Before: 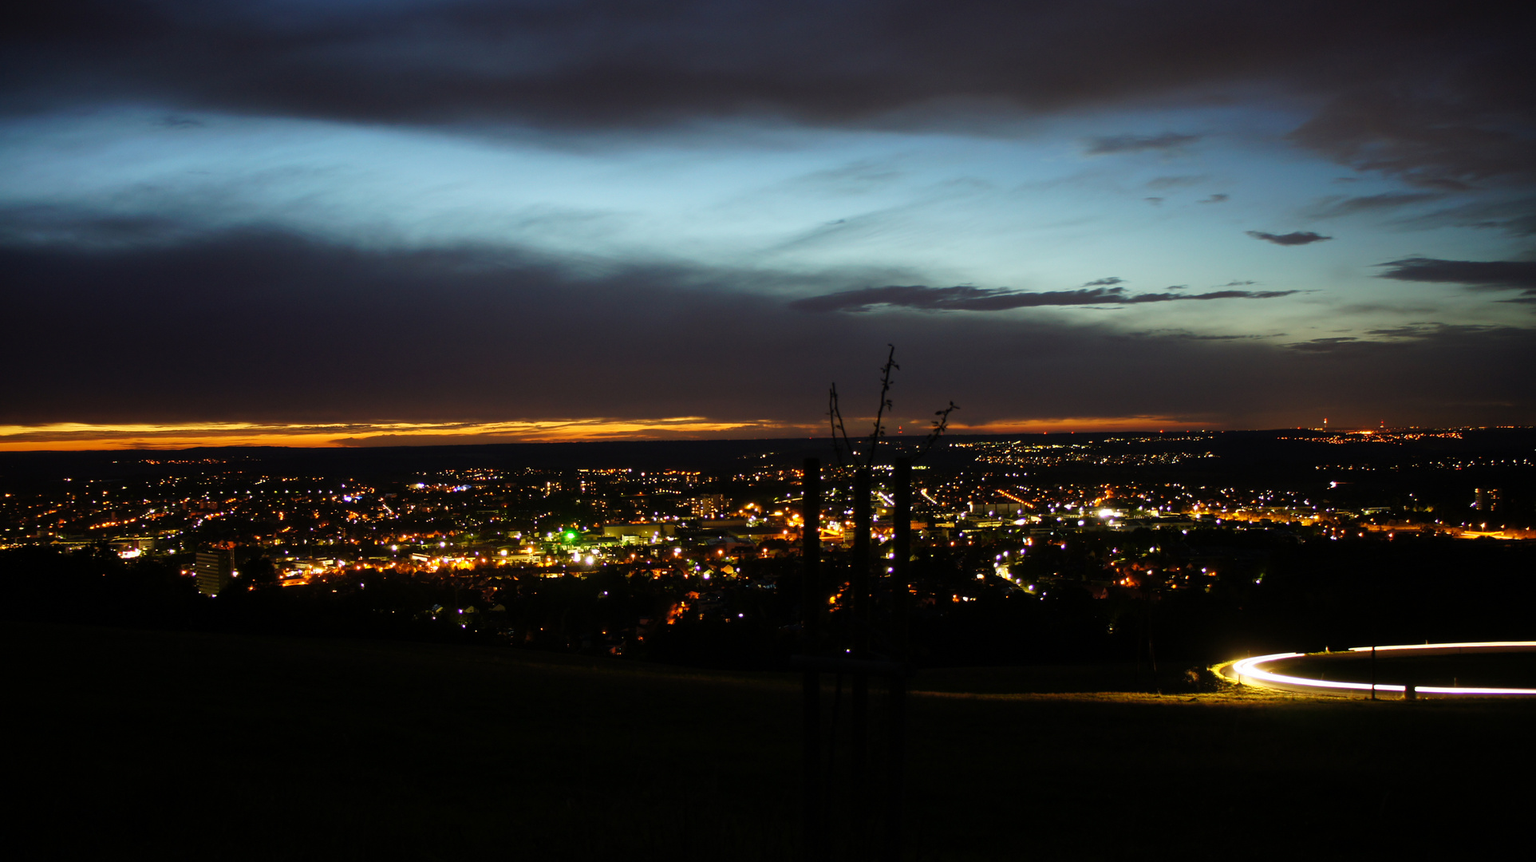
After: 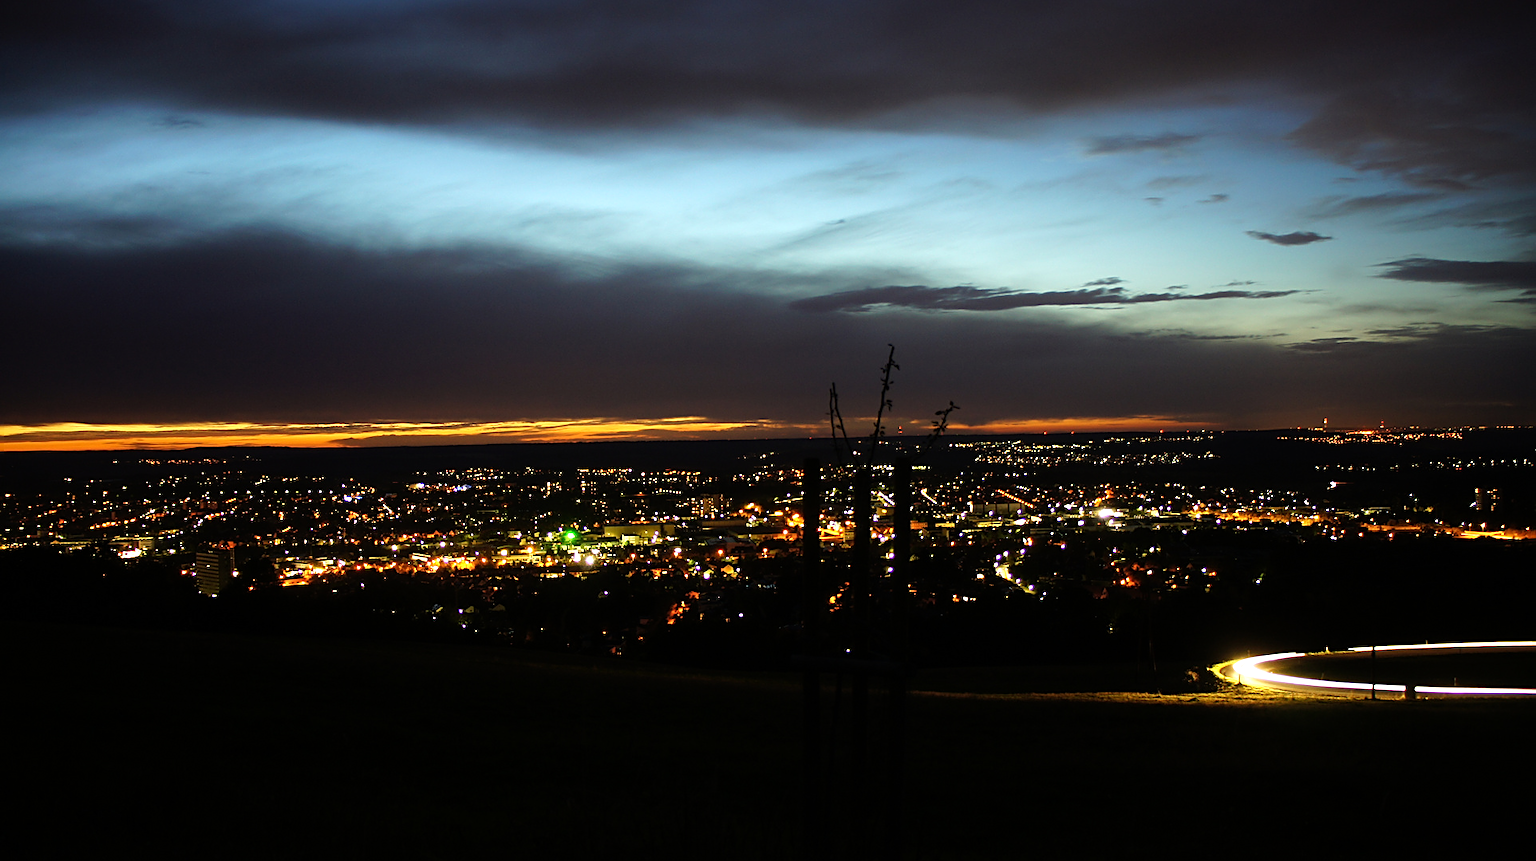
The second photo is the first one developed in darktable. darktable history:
sharpen: on, module defaults
tone equalizer: -8 EV -0.398 EV, -7 EV -0.396 EV, -6 EV -0.308 EV, -5 EV -0.216 EV, -3 EV 0.218 EV, -2 EV 0.358 EV, -1 EV 0.386 EV, +0 EV 0.418 EV
